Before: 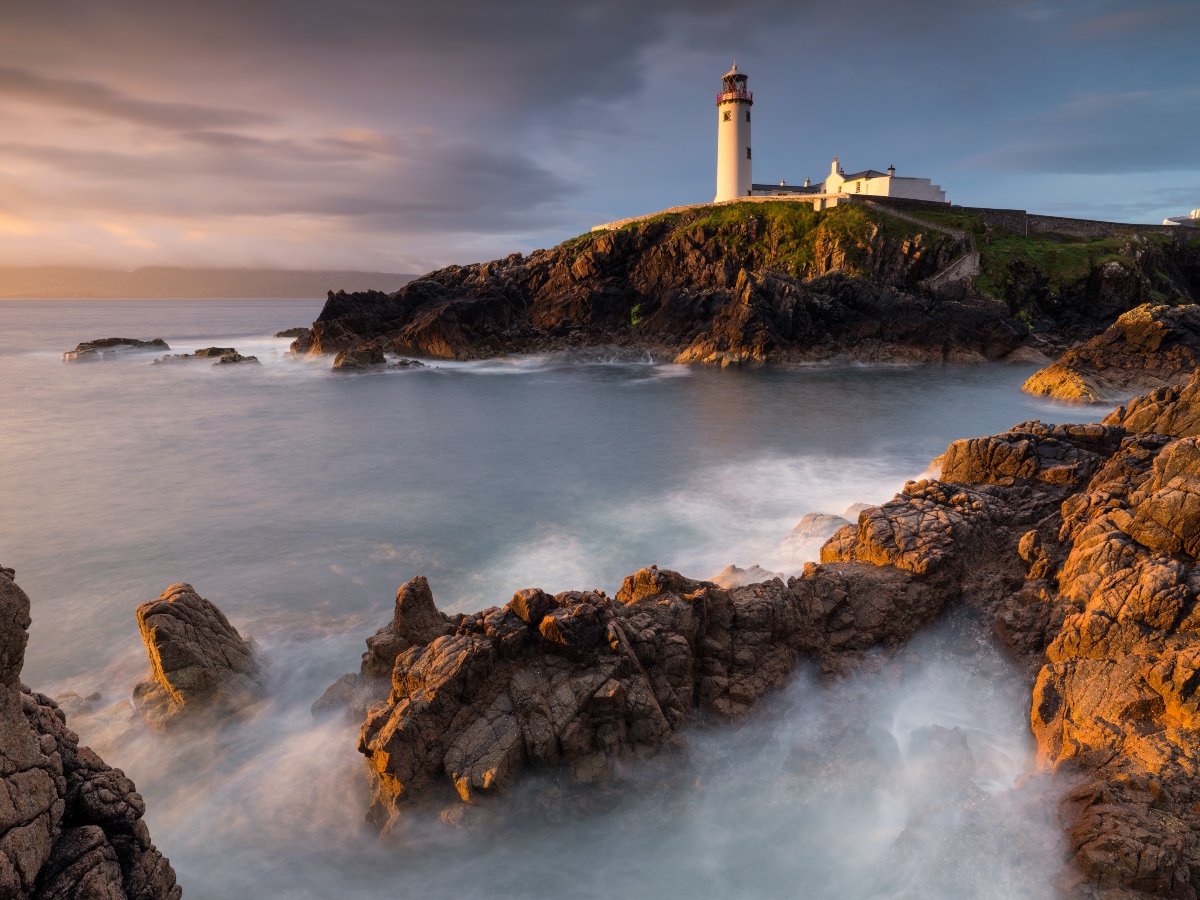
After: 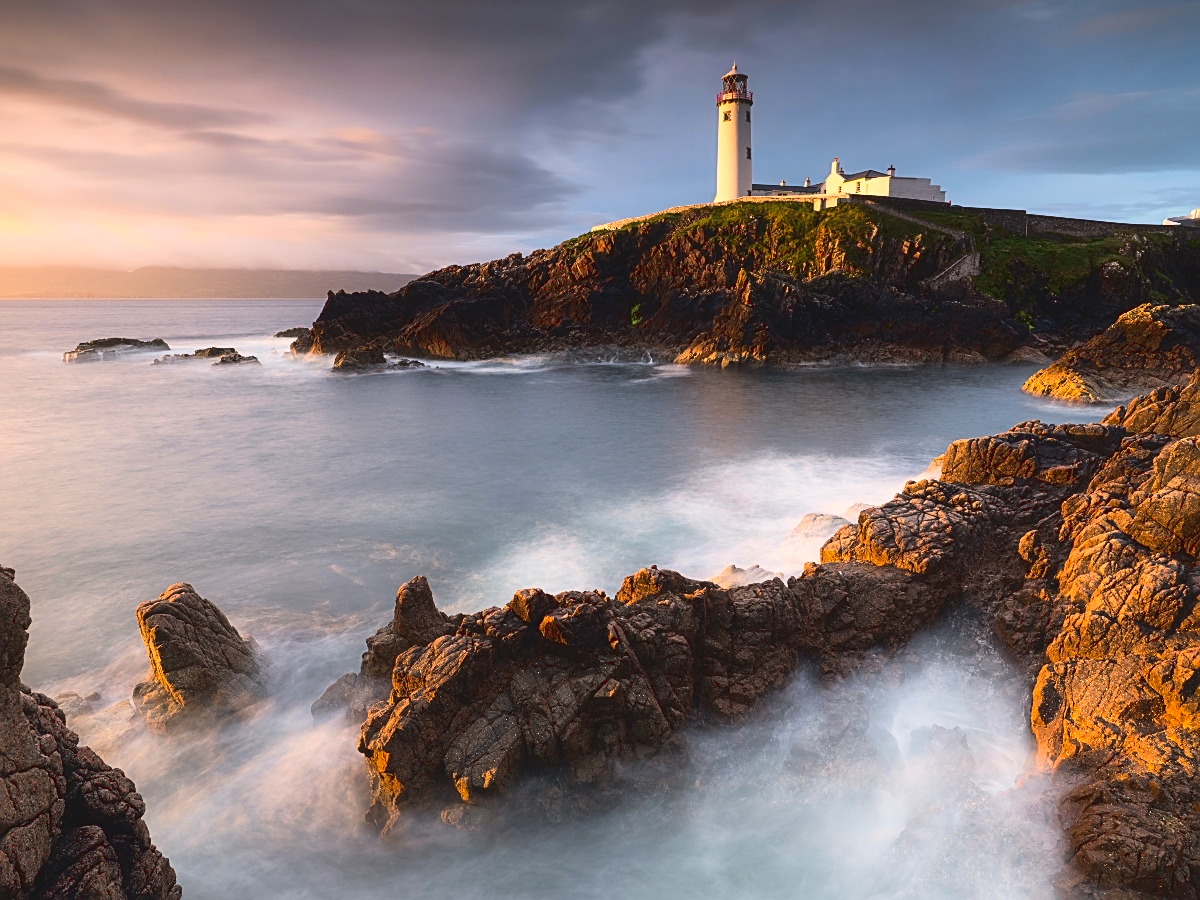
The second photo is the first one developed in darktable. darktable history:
contrast equalizer: y [[0.5, 0.486, 0.447, 0.446, 0.489, 0.5], [0.5 ×6], [0.5 ×6], [0 ×6], [0 ×6]]
white balance: emerald 1
sharpen: on, module defaults
tone curve: curves: ch0 [(0, 0.058) (0.198, 0.188) (0.512, 0.582) (0.625, 0.754) (0.81, 0.934) (1, 1)], color space Lab, linked channels, preserve colors none
